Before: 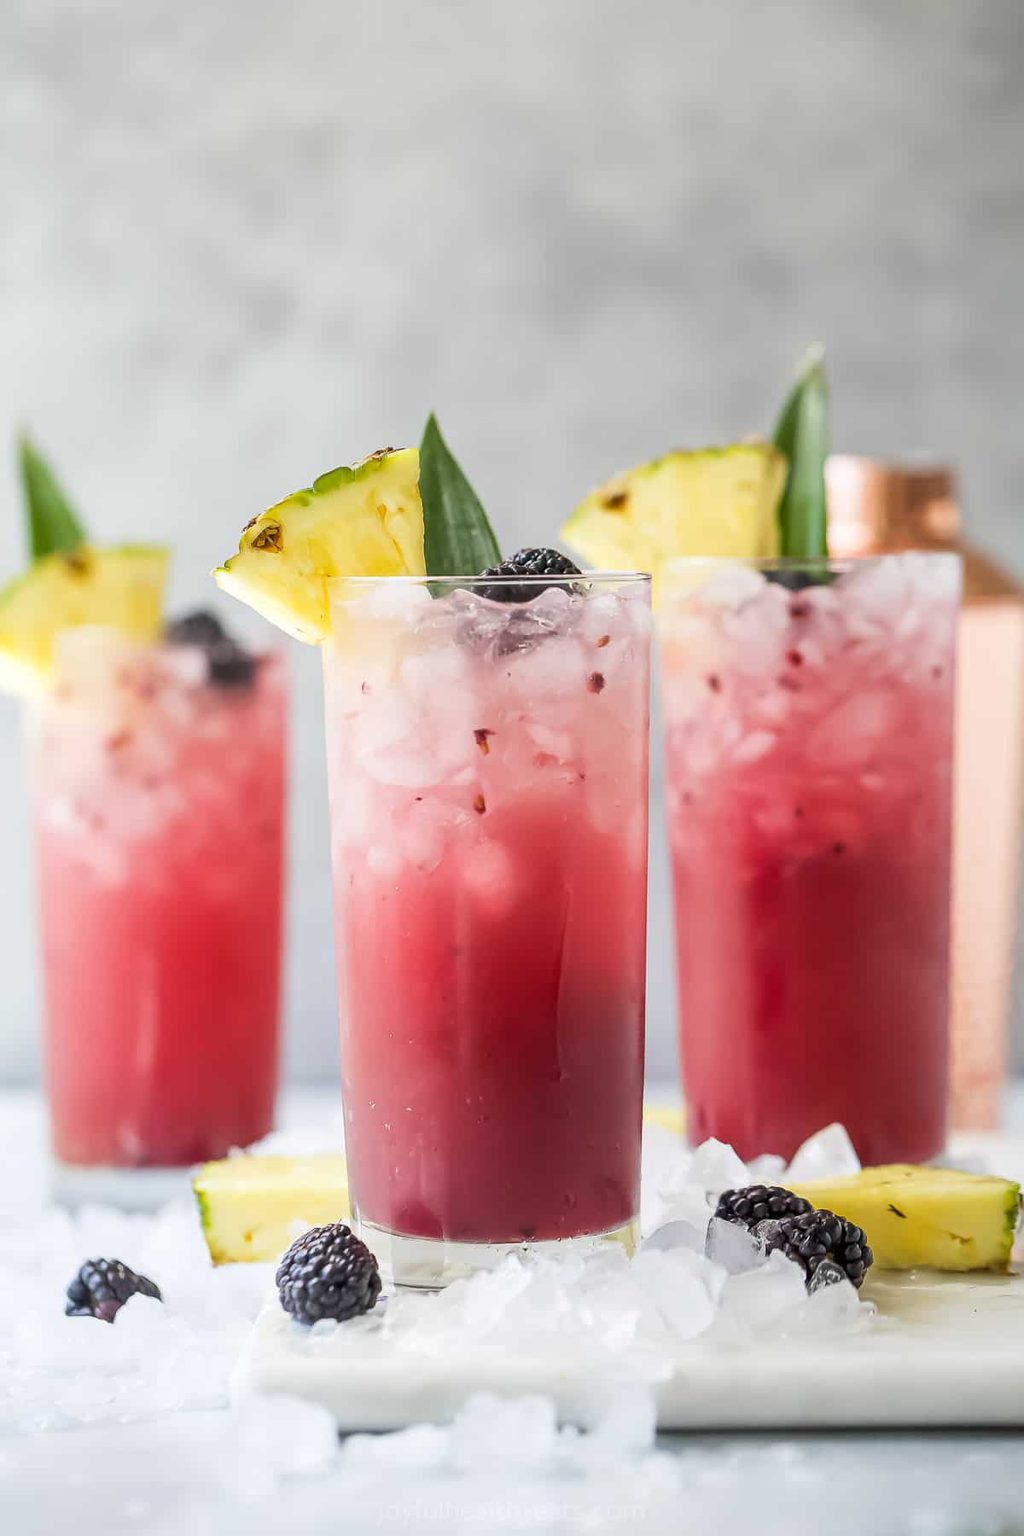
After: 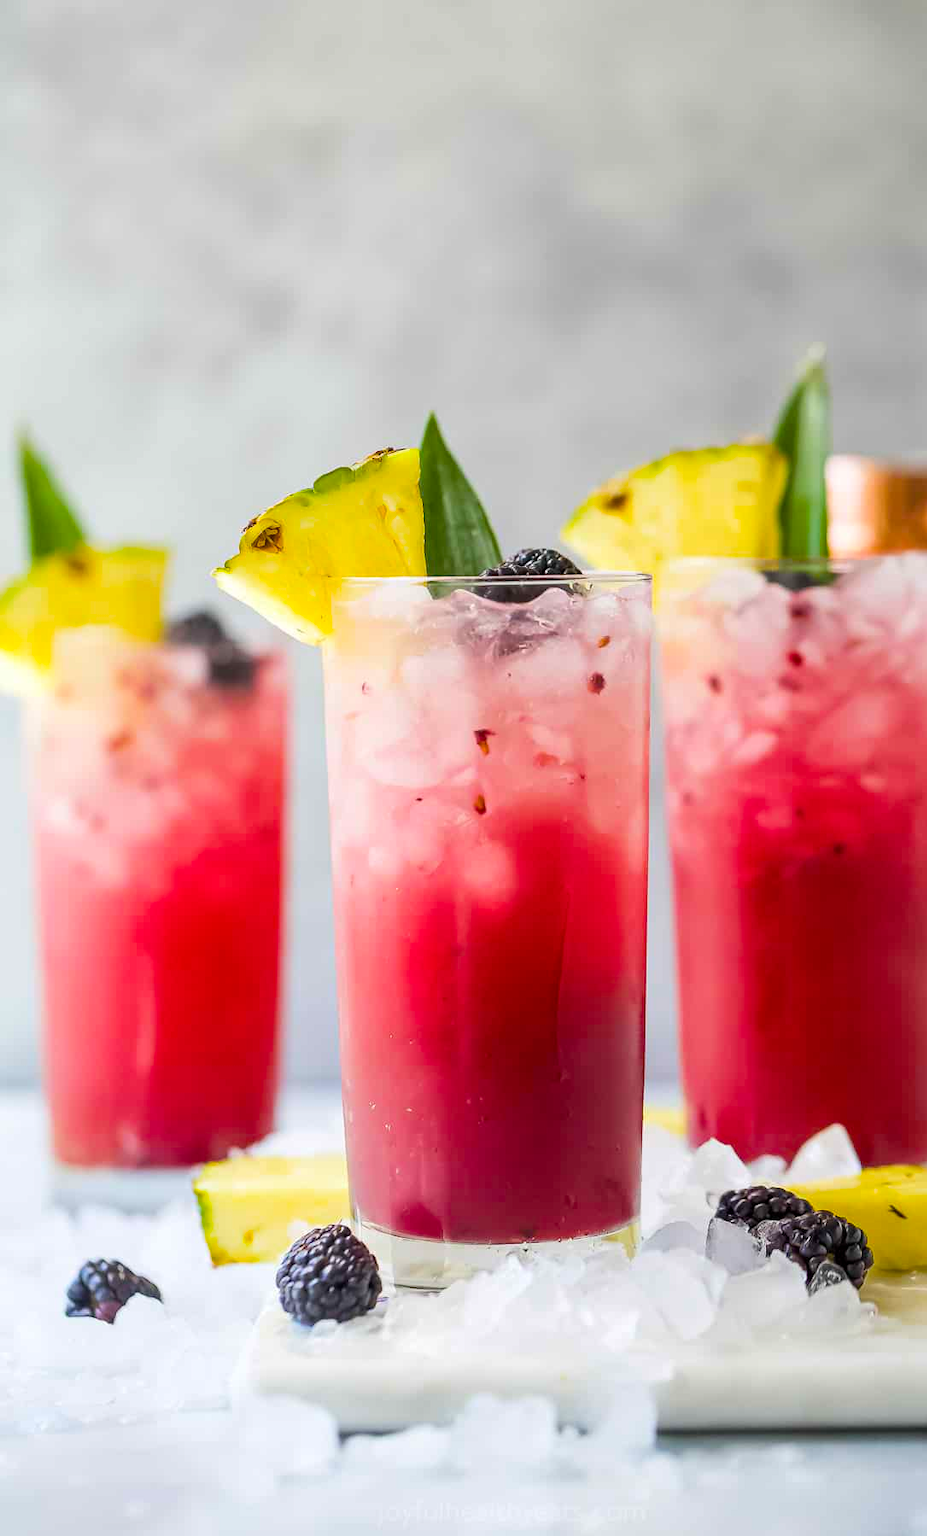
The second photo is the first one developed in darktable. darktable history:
color balance rgb: linear chroma grading › global chroma 14.993%, perceptual saturation grading › global saturation 25.29%, global vibrance 20%
crop: right 9.495%, bottom 0.021%
